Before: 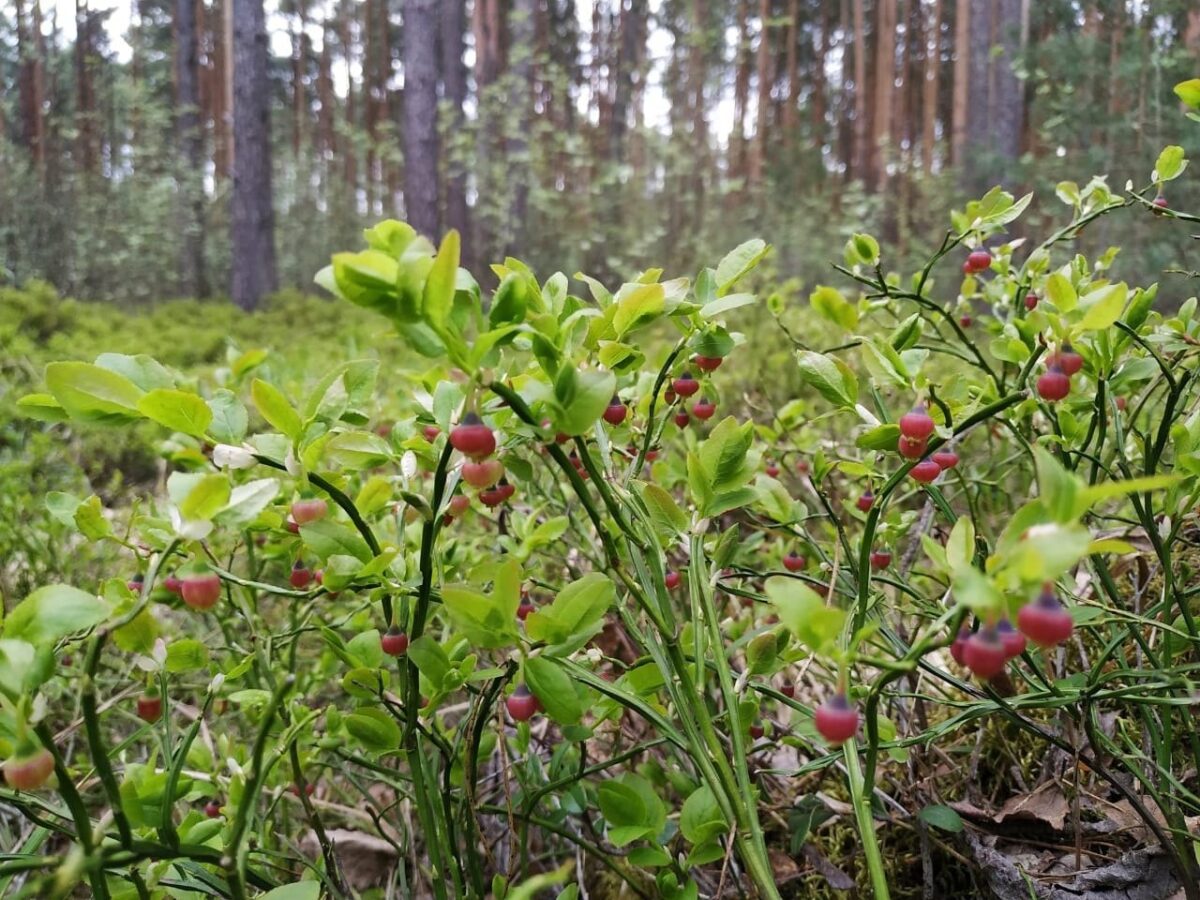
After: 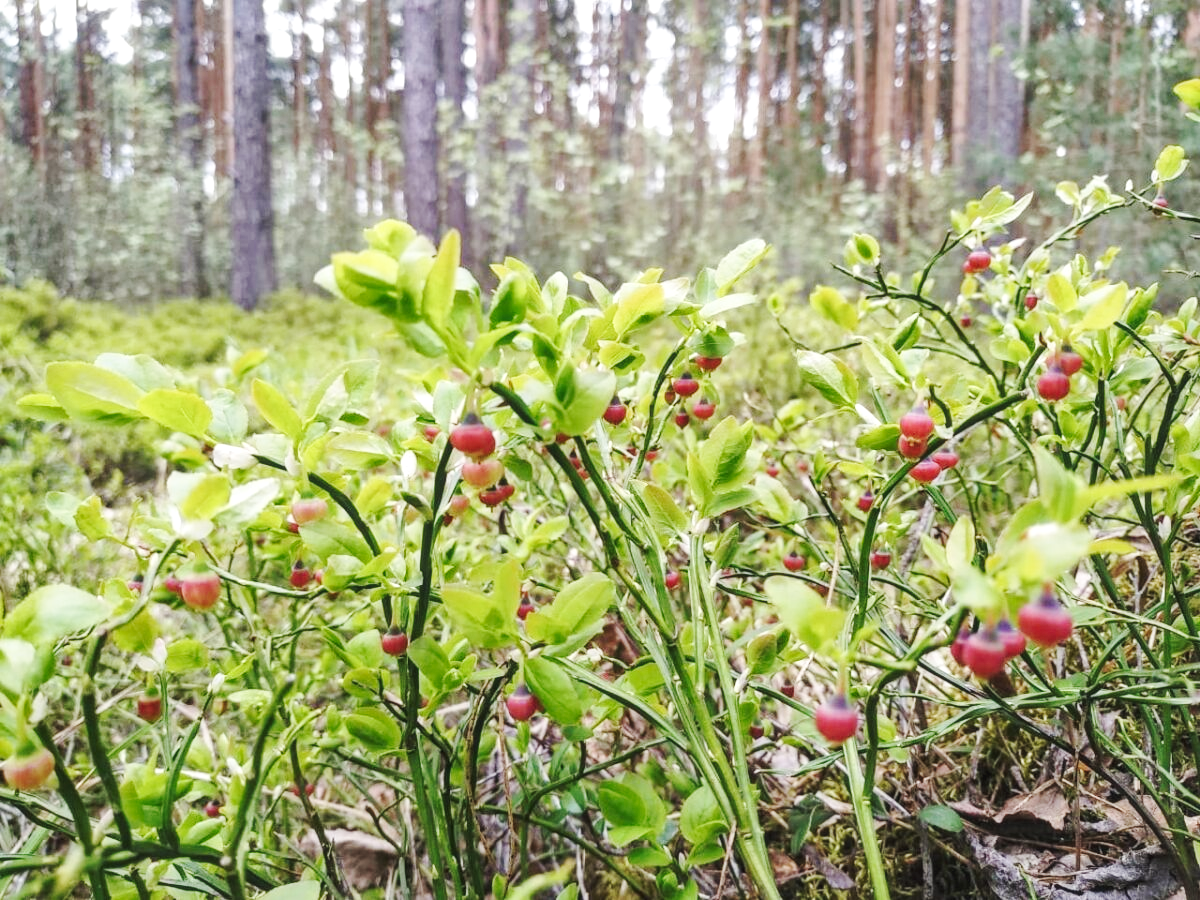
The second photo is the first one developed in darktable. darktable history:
local contrast: on, module defaults
base curve: curves: ch0 [(0, 0.007) (0.028, 0.063) (0.121, 0.311) (0.46, 0.743) (0.859, 0.957) (1, 1)], preserve colors none
